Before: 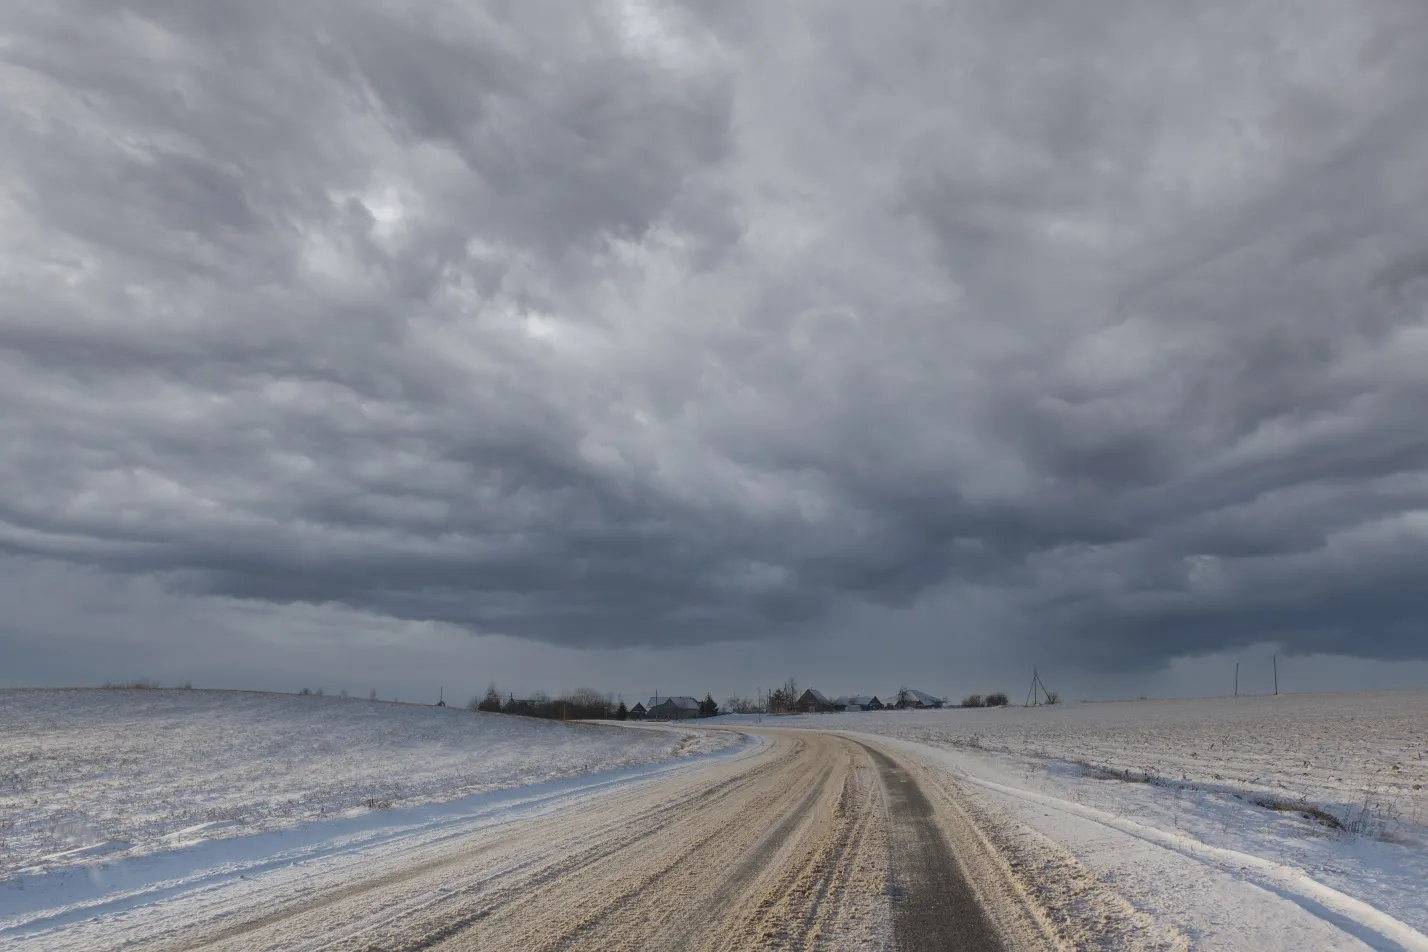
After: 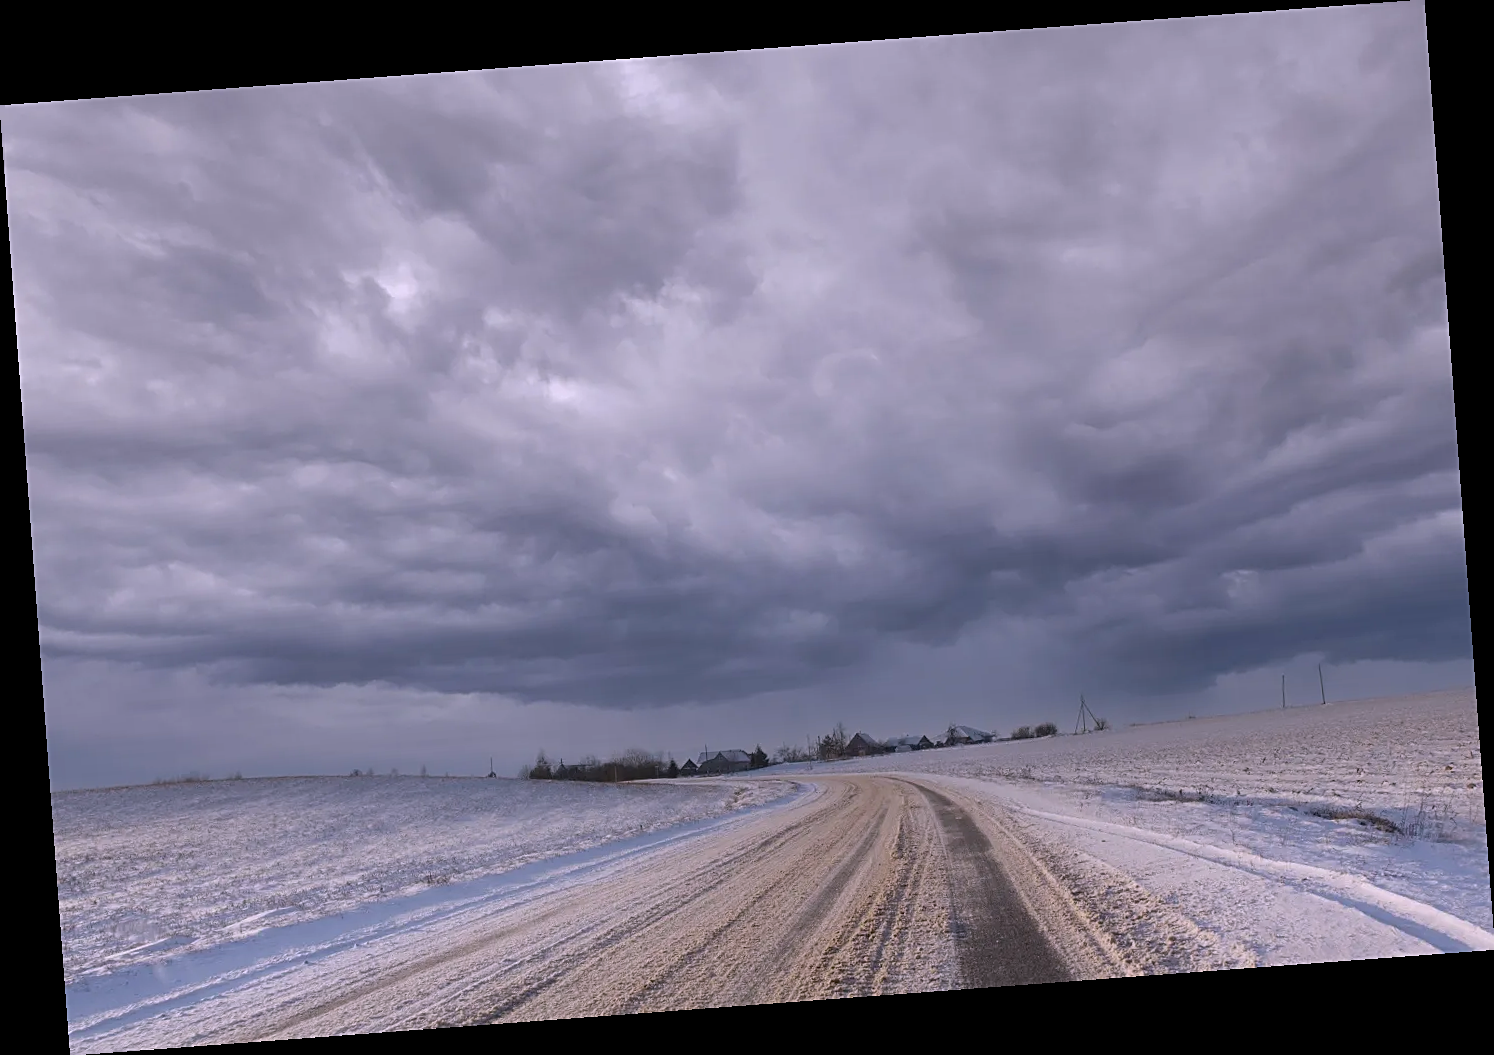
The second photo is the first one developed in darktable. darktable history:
rotate and perspective: rotation -4.25°, automatic cropping off
white balance: red 1.066, blue 1.119
sharpen: on, module defaults
